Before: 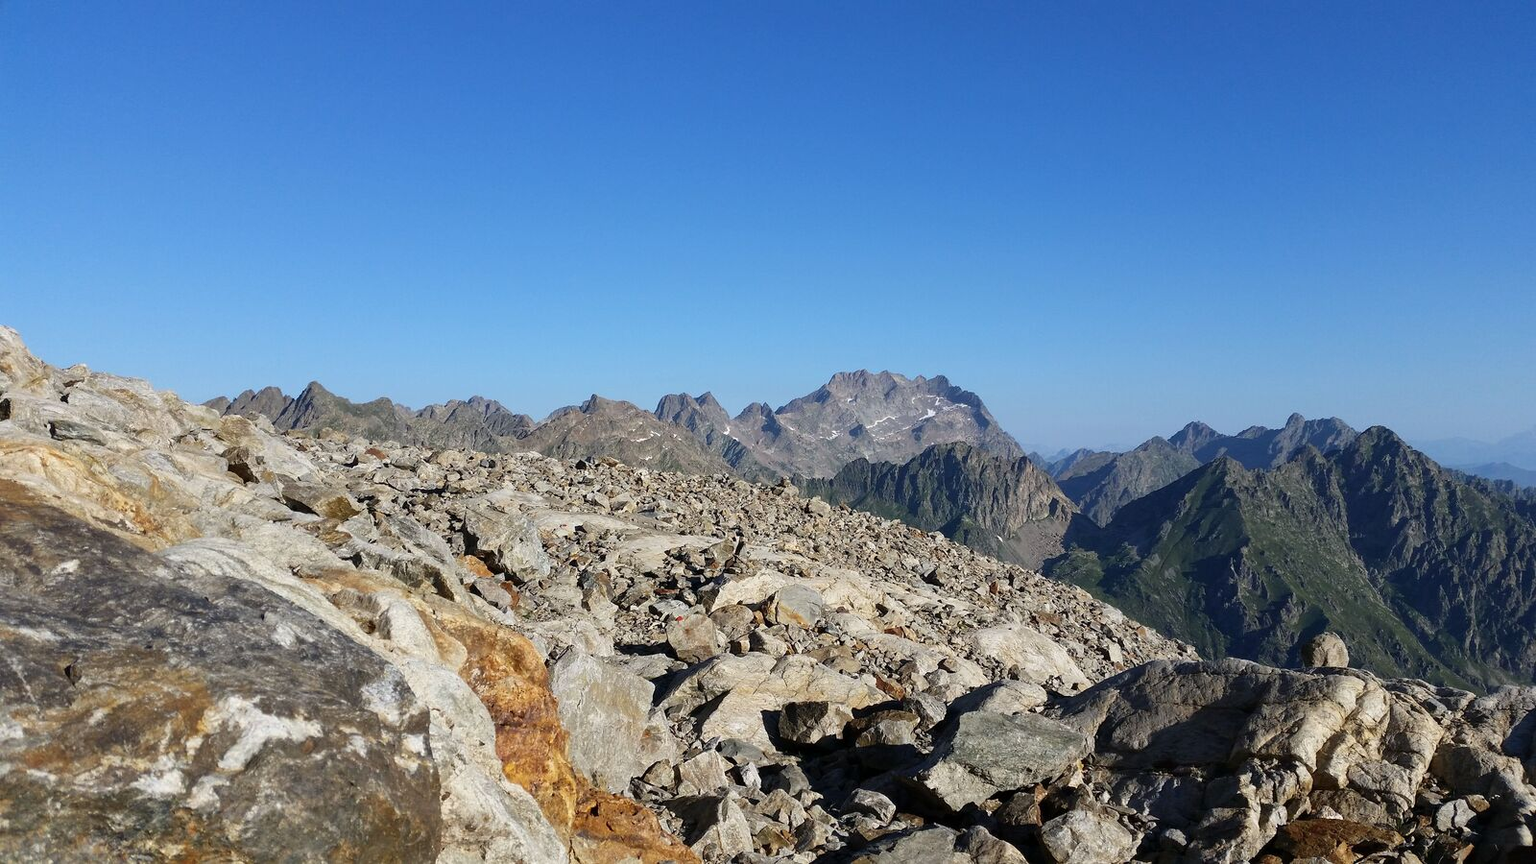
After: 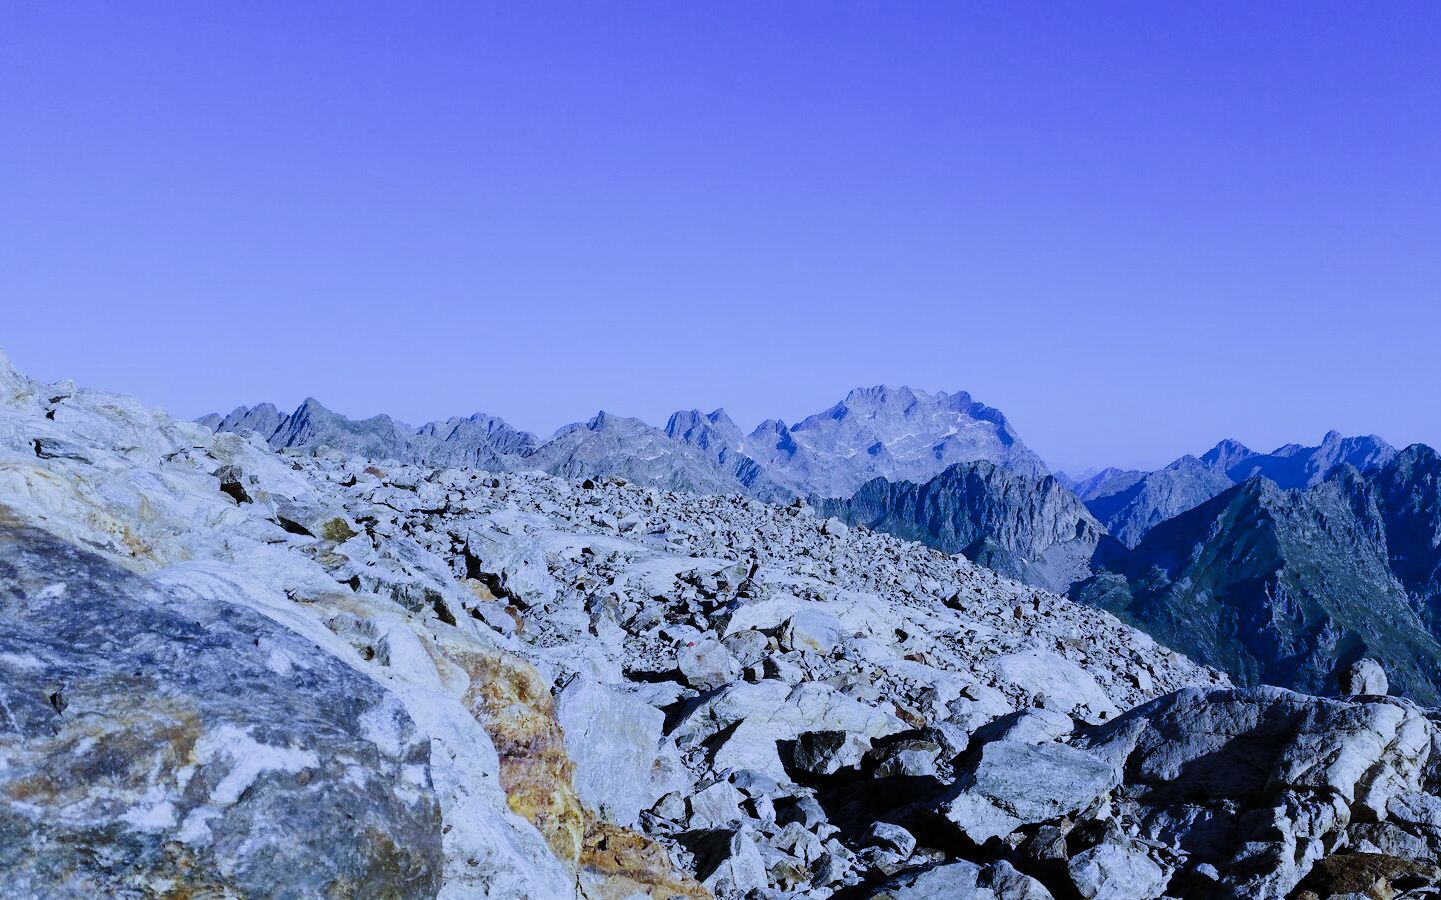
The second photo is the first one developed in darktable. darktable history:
tone curve: curves: ch0 [(0, 0) (0.003, 0.008) (0.011, 0.017) (0.025, 0.027) (0.044, 0.043) (0.069, 0.059) (0.1, 0.086) (0.136, 0.112) (0.177, 0.152) (0.224, 0.203) (0.277, 0.277) (0.335, 0.346) (0.399, 0.439) (0.468, 0.527) (0.543, 0.613) (0.623, 0.693) (0.709, 0.787) (0.801, 0.863) (0.898, 0.927) (1, 1)], preserve colors none
white balance: red 0.766, blue 1.537
filmic rgb: black relative exposure -8.54 EV, white relative exposure 5.52 EV, hardness 3.39, contrast 1.016
crop and rotate: left 1.088%, right 8.807%
